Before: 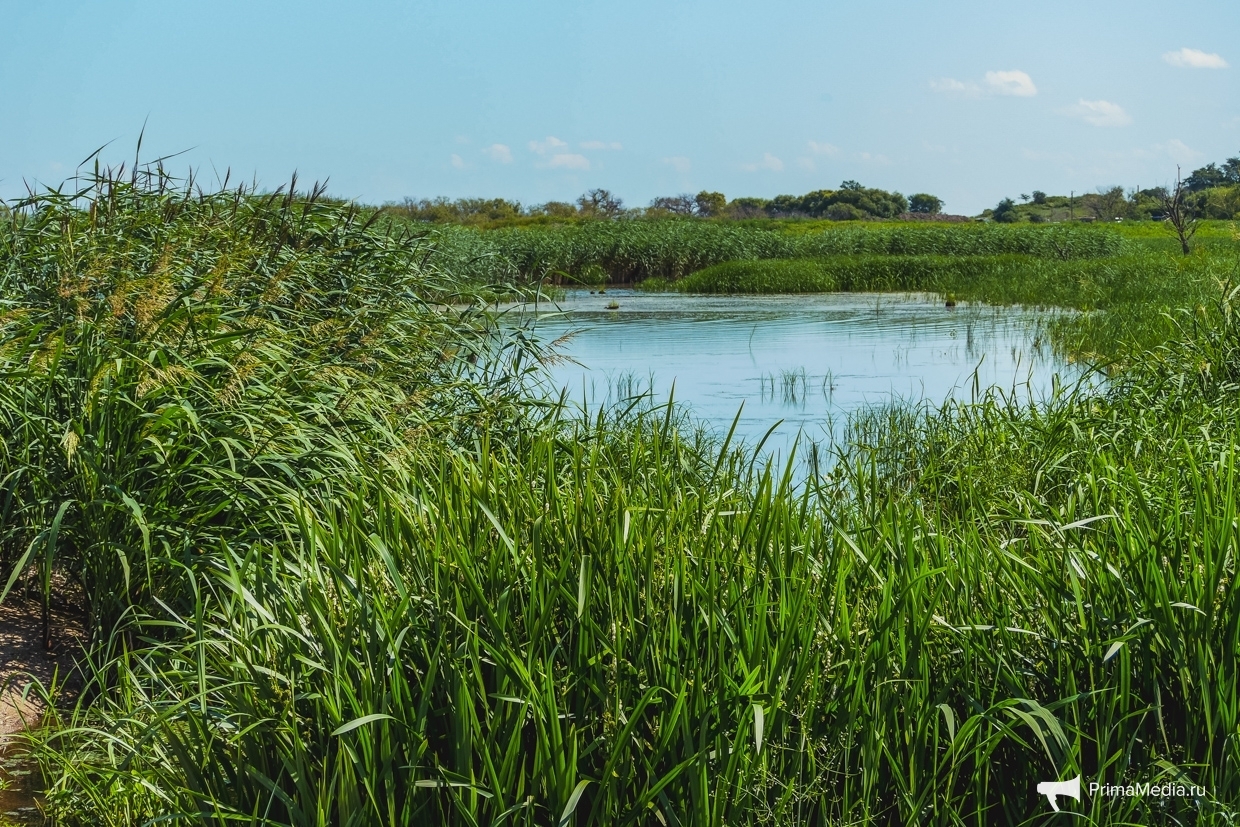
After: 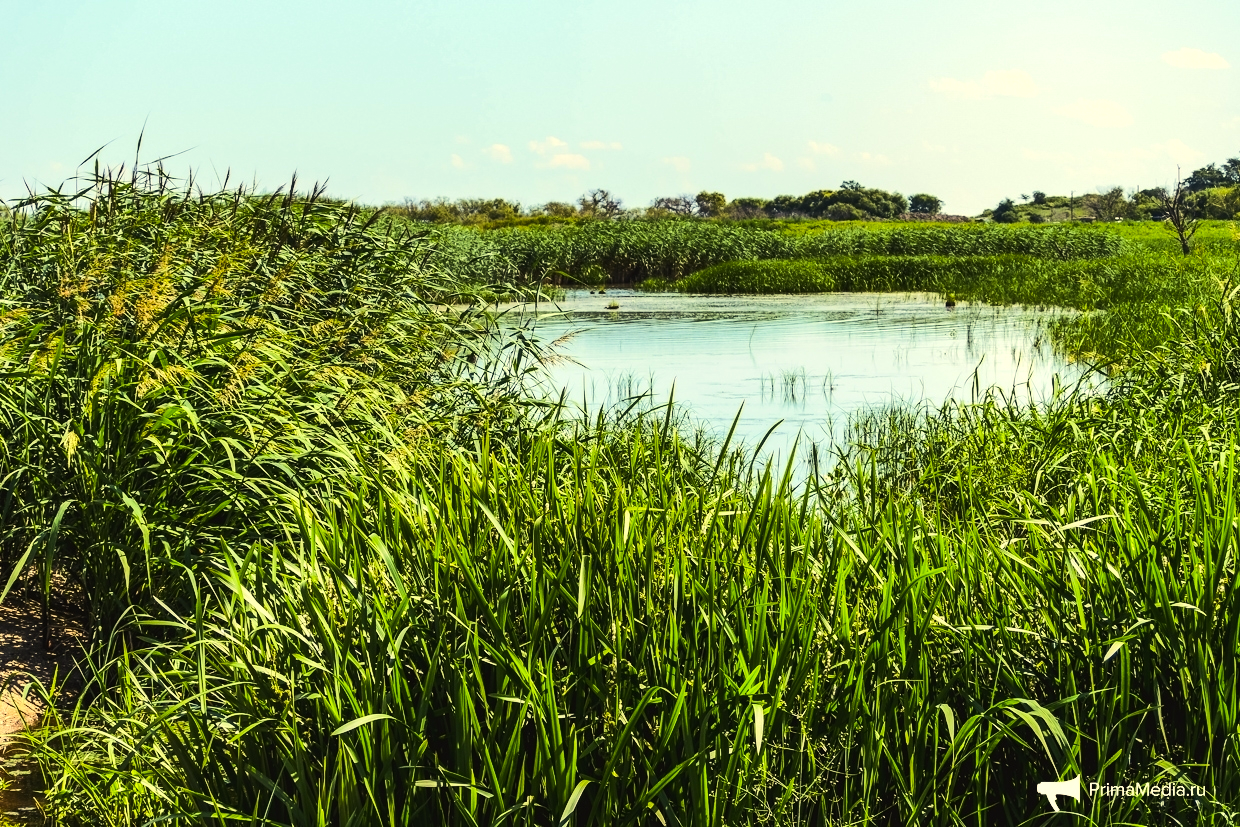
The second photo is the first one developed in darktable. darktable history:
rgb curve: curves: ch0 [(0, 0) (0.284, 0.292) (0.505, 0.644) (1, 1)]; ch1 [(0, 0) (0.284, 0.292) (0.505, 0.644) (1, 1)]; ch2 [(0, 0) (0.284, 0.292) (0.505, 0.644) (1, 1)], compensate middle gray true
tone equalizer: -8 EV -0.75 EV, -7 EV -0.7 EV, -6 EV -0.6 EV, -5 EV -0.4 EV, -3 EV 0.4 EV, -2 EV 0.6 EV, -1 EV 0.7 EV, +0 EV 0.75 EV, edges refinement/feathering 500, mask exposure compensation -1.57 EV, preserve details no
color correction: highlights a* 2.72, highlights b* 22.8
